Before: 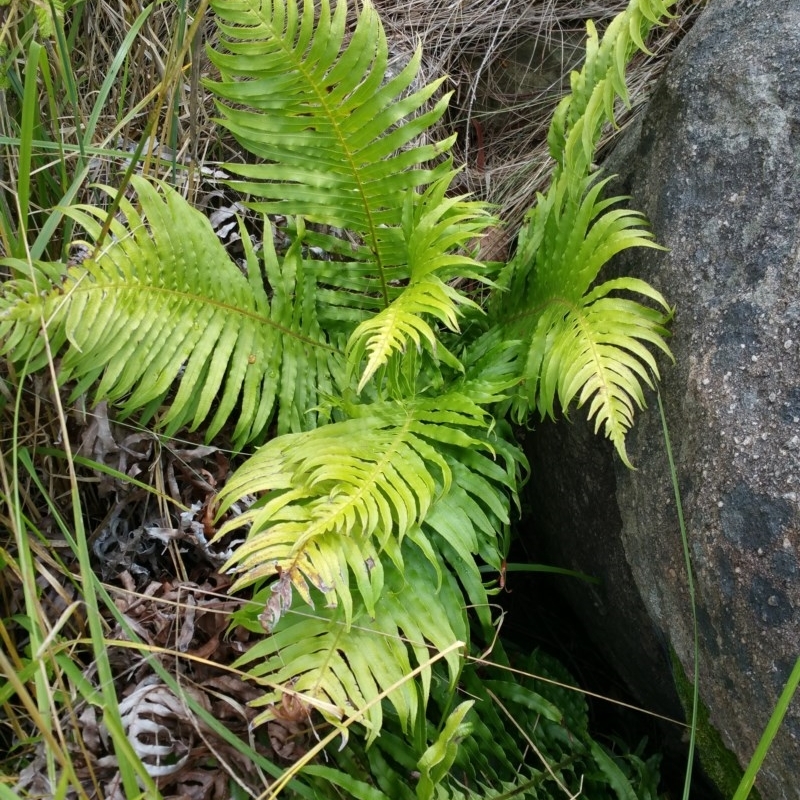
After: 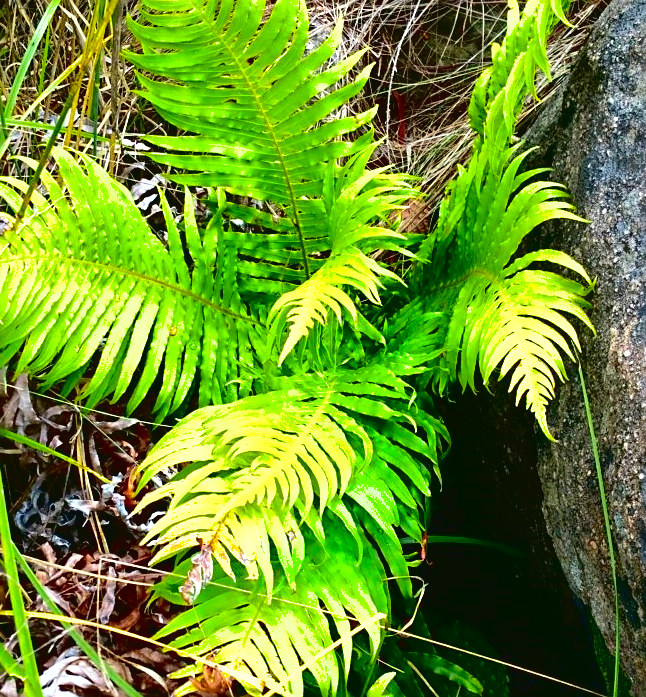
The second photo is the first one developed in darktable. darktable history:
crop: left 9.965%, top 3.513%, right 9.214%, bottom 9.244%
sharpen: on, module defaults
tone curve: curves: ch0 [(0, 0.019) (0.11, 0.036) (0.259, 0.214) (0.378, 0.365) (0.499, 0.529) (1, 1)], color space Lab, independent channels, preserve colors none
exposure: black level correction -0.005, exposure 1 EV, compensate highlight preservation false
shadows and highlights: on, module defaults
contrast brightness saturation: contrast 0.221, brightness -0.181, saturation 0.234
color balance rgb: linear chroma grading › global chroma 8.165%, perceptual saturation grading › global saturation 30.969%, global vibrance 20%
